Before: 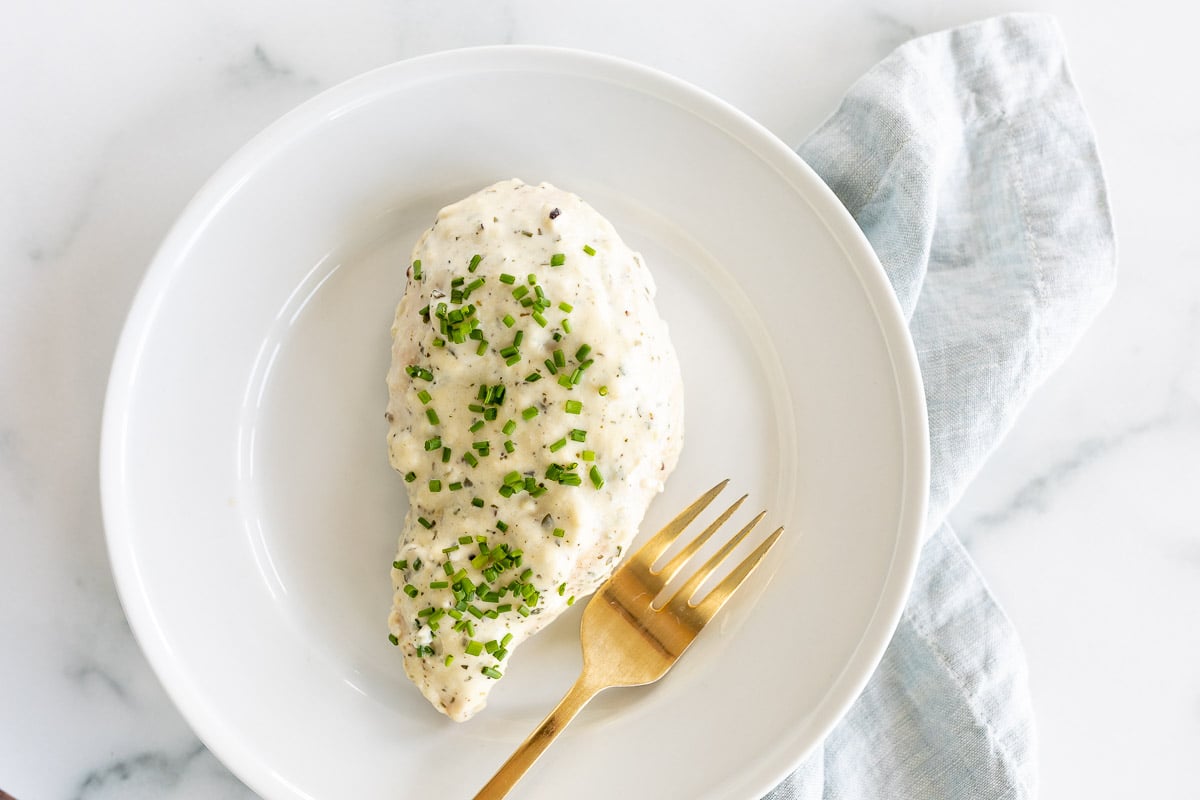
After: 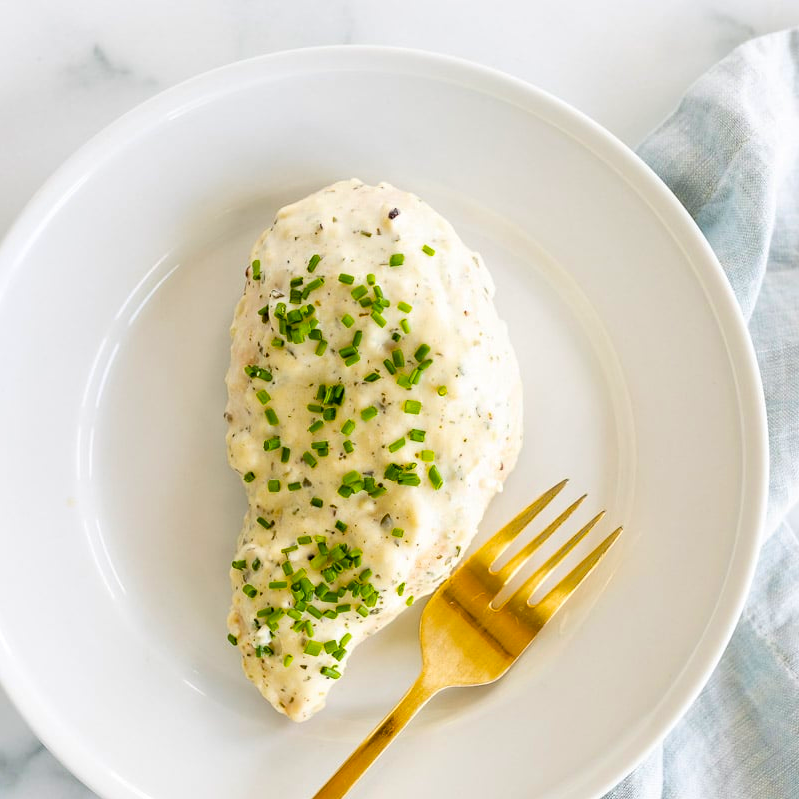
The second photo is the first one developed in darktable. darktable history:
color balance rgb: perceptual saturation grading › global saturation 30.617%, global vibrance 20%
crop and rotate: left 13.46%, right 19.949%
